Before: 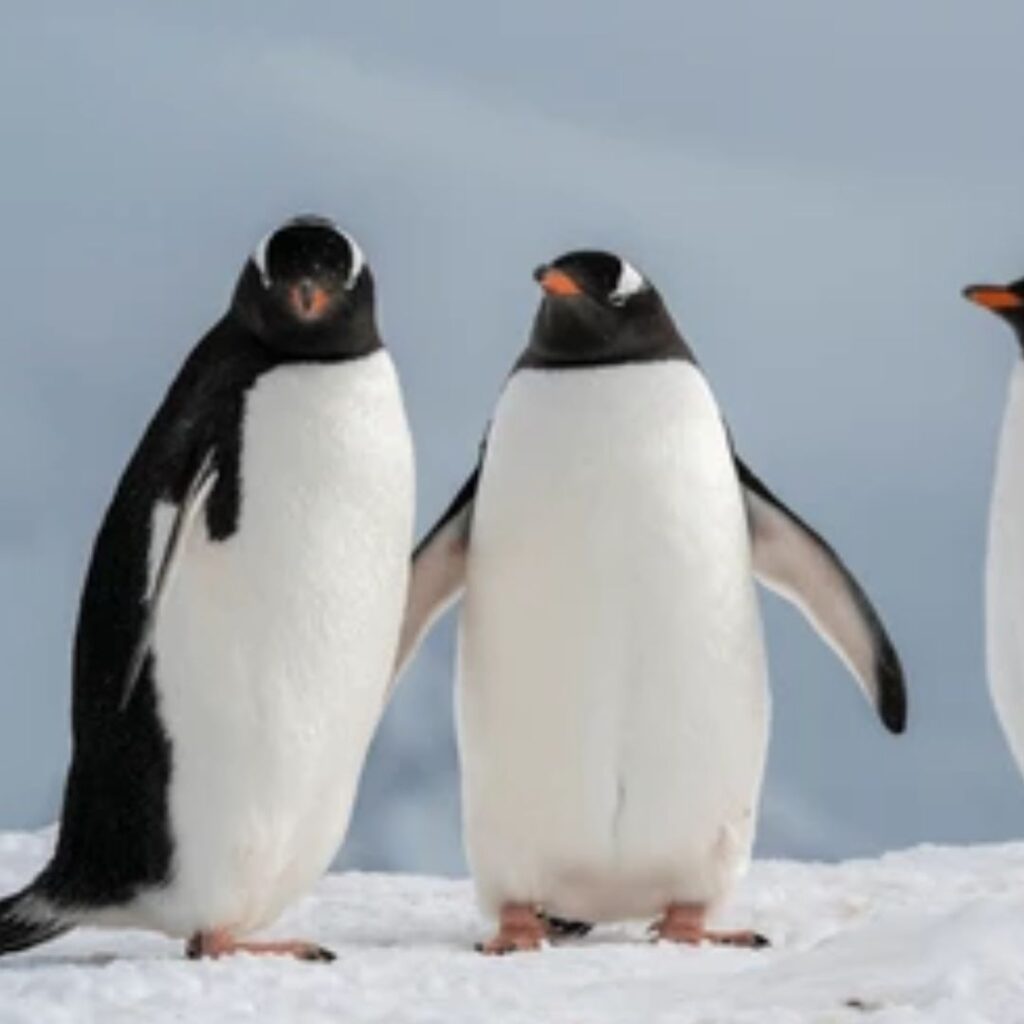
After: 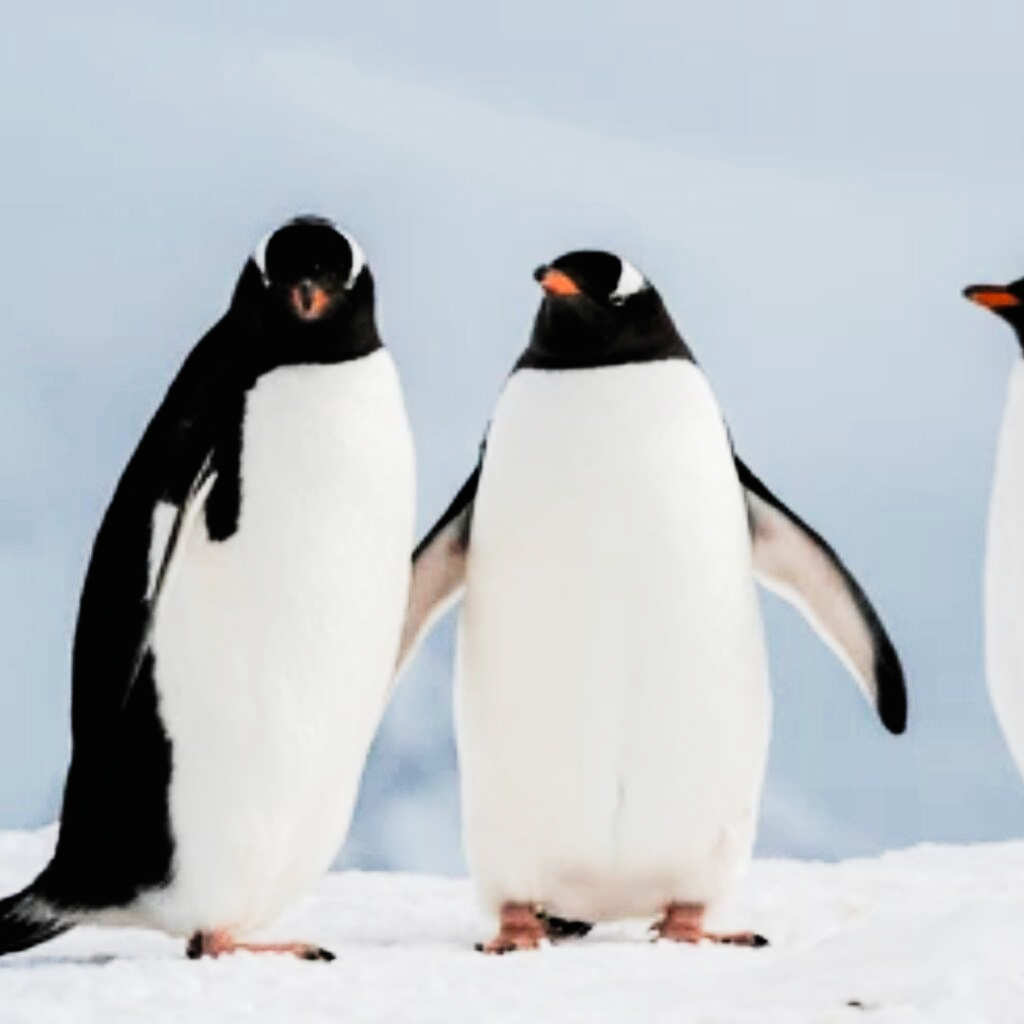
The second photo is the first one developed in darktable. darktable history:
tone equalizer: -8 EV -0.75 EV, -7 EV -0.7 EV, -6 EV -0.6 EV, -5 EV -0.4 EV, -3 EV 0.4 EV, -2 EV 0.6 EV, -1 EV 0.7 EV, +0 EV 0.75 EV, edges refinement/feathering 500, mask exposure compensation -1.57 EV, preserve details no
tone curve: curves: ch0 [(0, 0) (0.003, 0.008) (0.011, 0.008) (0.025, 0.011) (0.044, 0.017) (0.069, 0.029) (0.1, 0.045) (0.136, 0.067) (0.177, 0.103) (0.224, 0.151) (0.277, 0.21) (0.335, 0.285) (0.399, 0.37) (0.468, 0.462) (0.543, 0.568) (0.623, 0.679) (0.709, 0.79) (0.801, 0.876) (0.898, 0.936) (1, 1)], preserve colors none
filmic rgb: white relative exposure 3.8 EV, hardness 4.35
